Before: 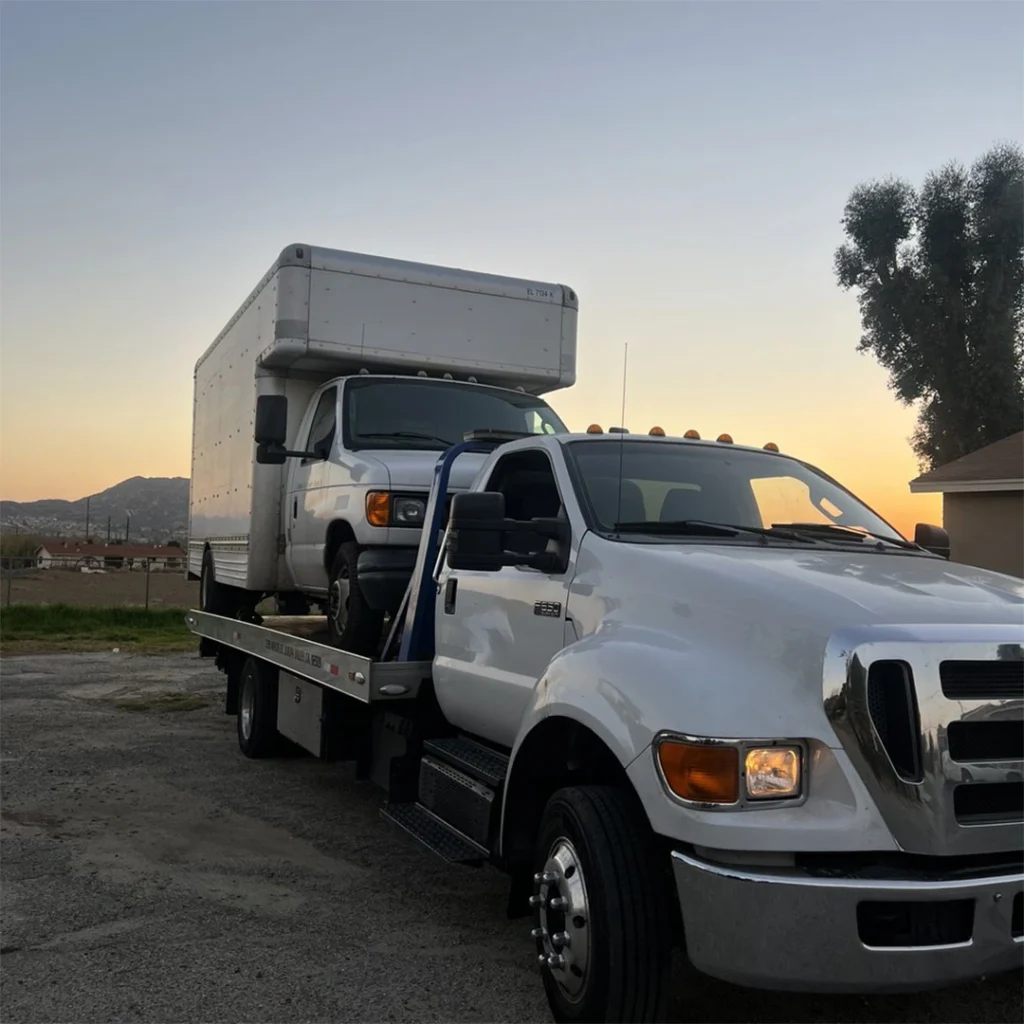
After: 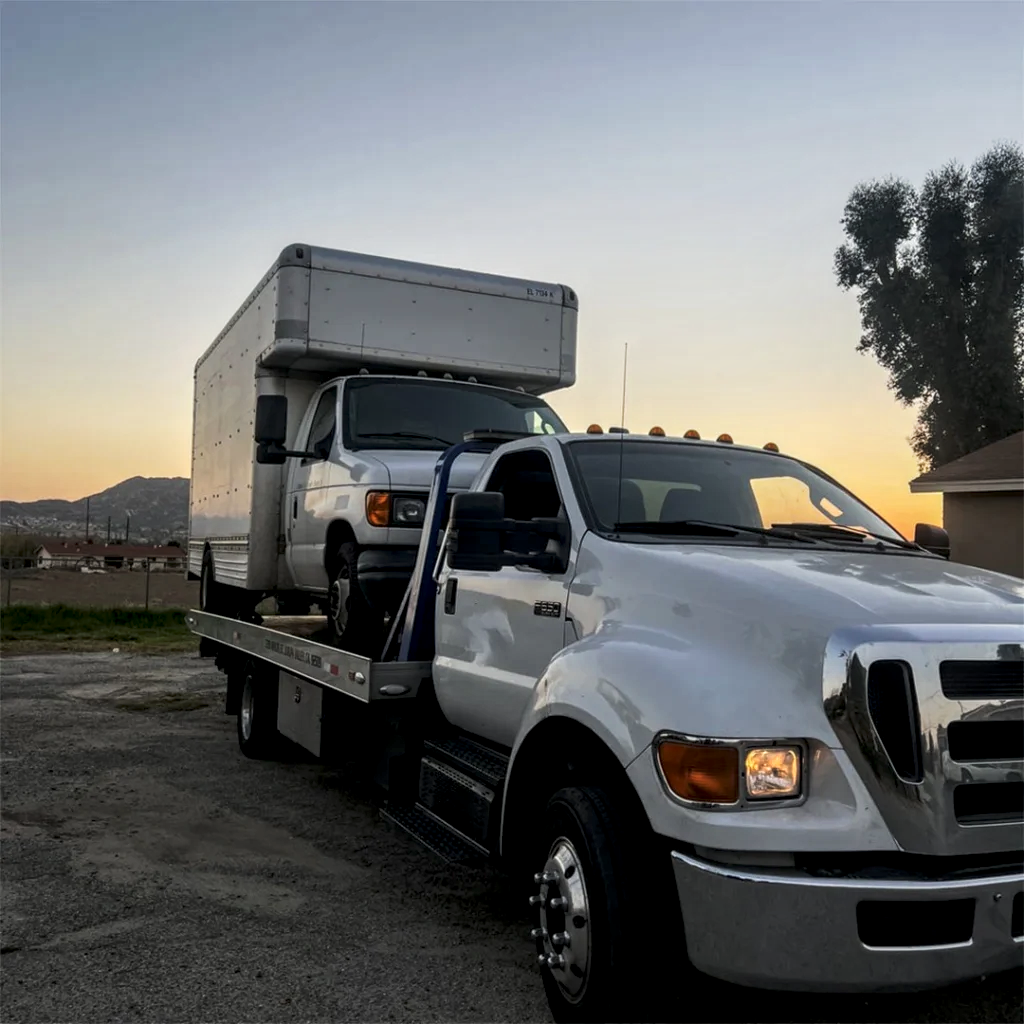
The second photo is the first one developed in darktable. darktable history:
local contrast: highlights 22%, detail 150%
tone curve: curves: ch0 [(0, 0) (0.003, 0.014) (0.011, 0.019) (0.025, 0.028) (0.044, 0.044) (0.069, 0.069) (0.1, 0.1) (0.136, 0.131) (0.177, 0.168) (0.224, 0.206) (0.277, 0.255) (0.335, 0.309) (0.399, 0.374) (0.468, 0.452) (0.543, 0.535) (0.623, 0.623) (0.709, 0.72) (0.801, 0.815) (0.898, 0.898) (1, 1)], preserve colors none
